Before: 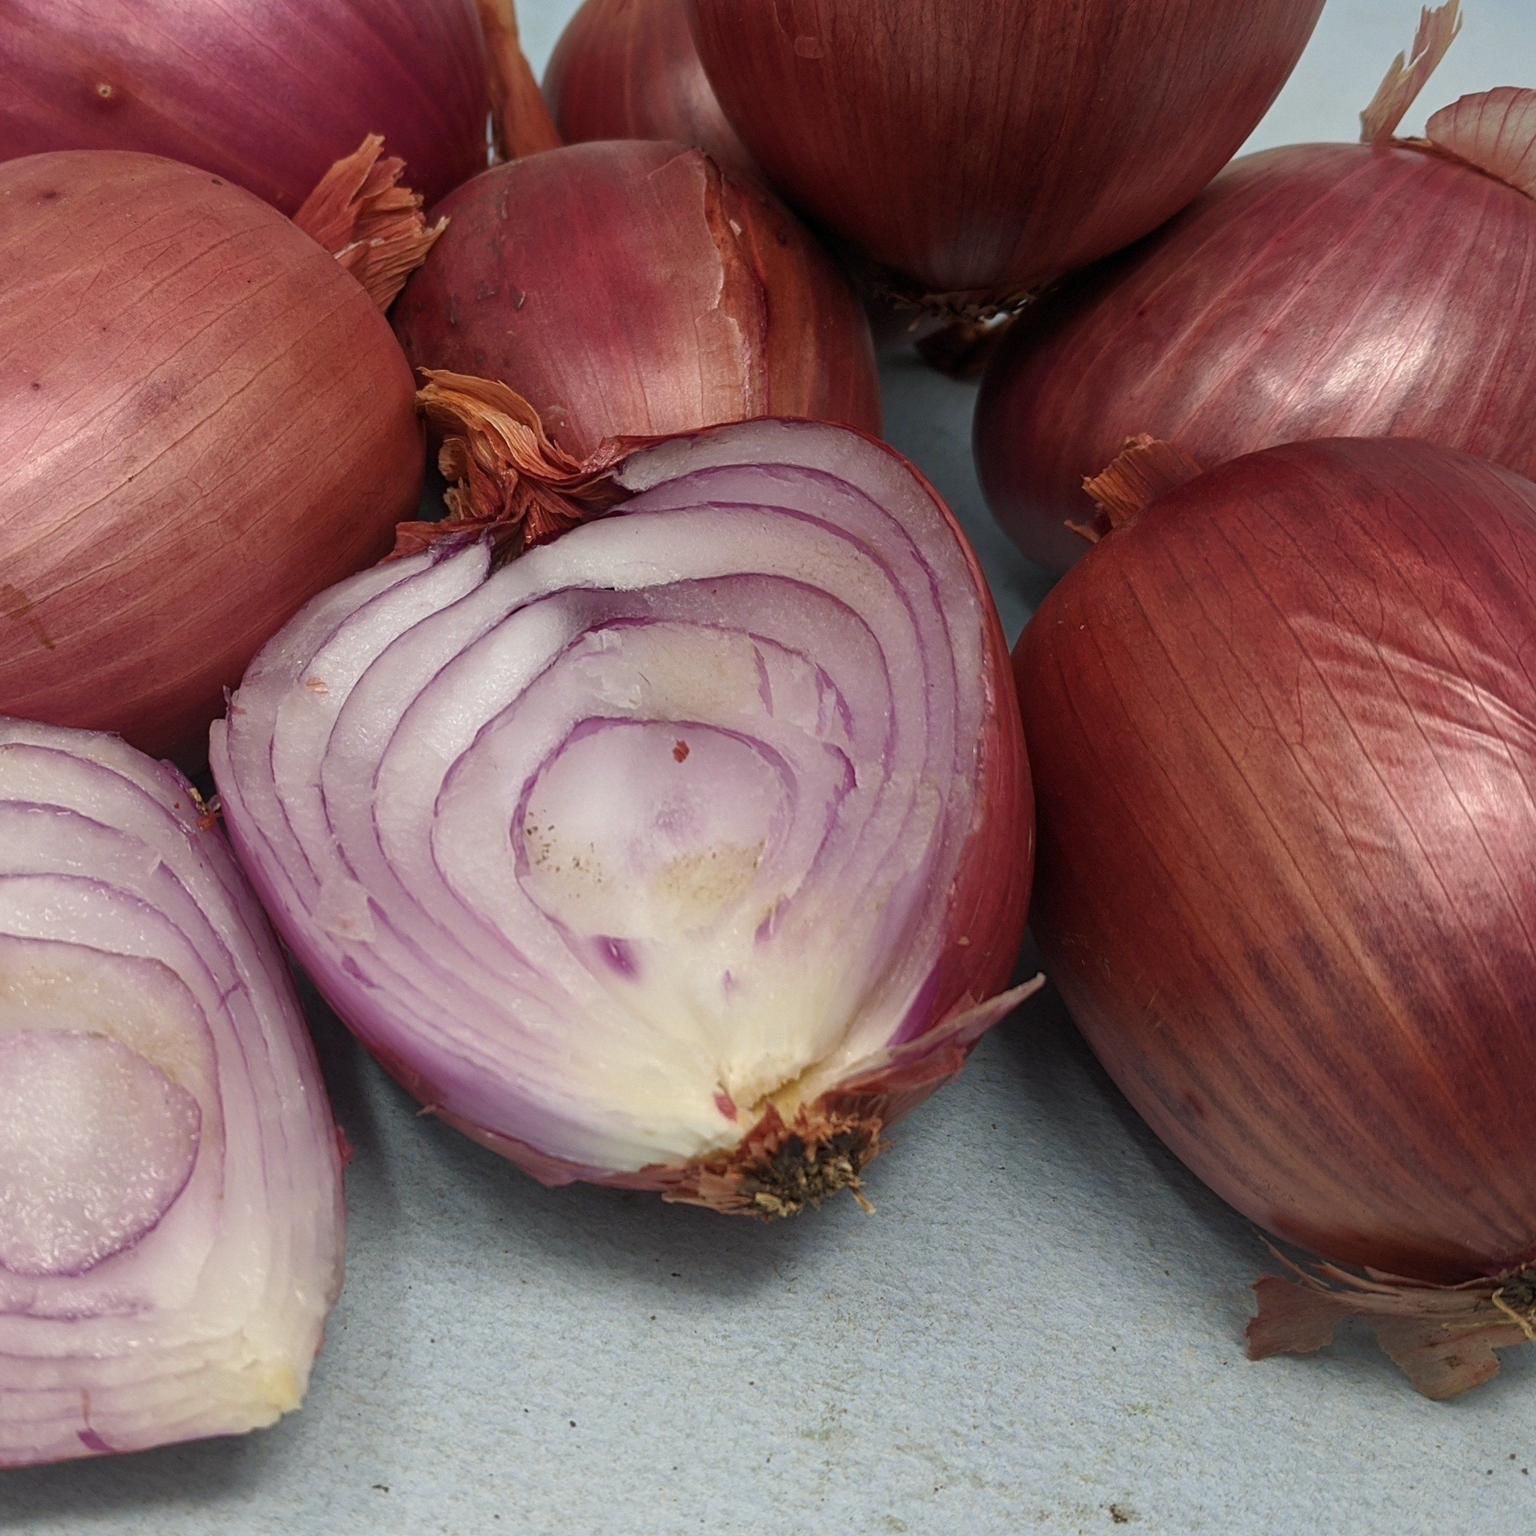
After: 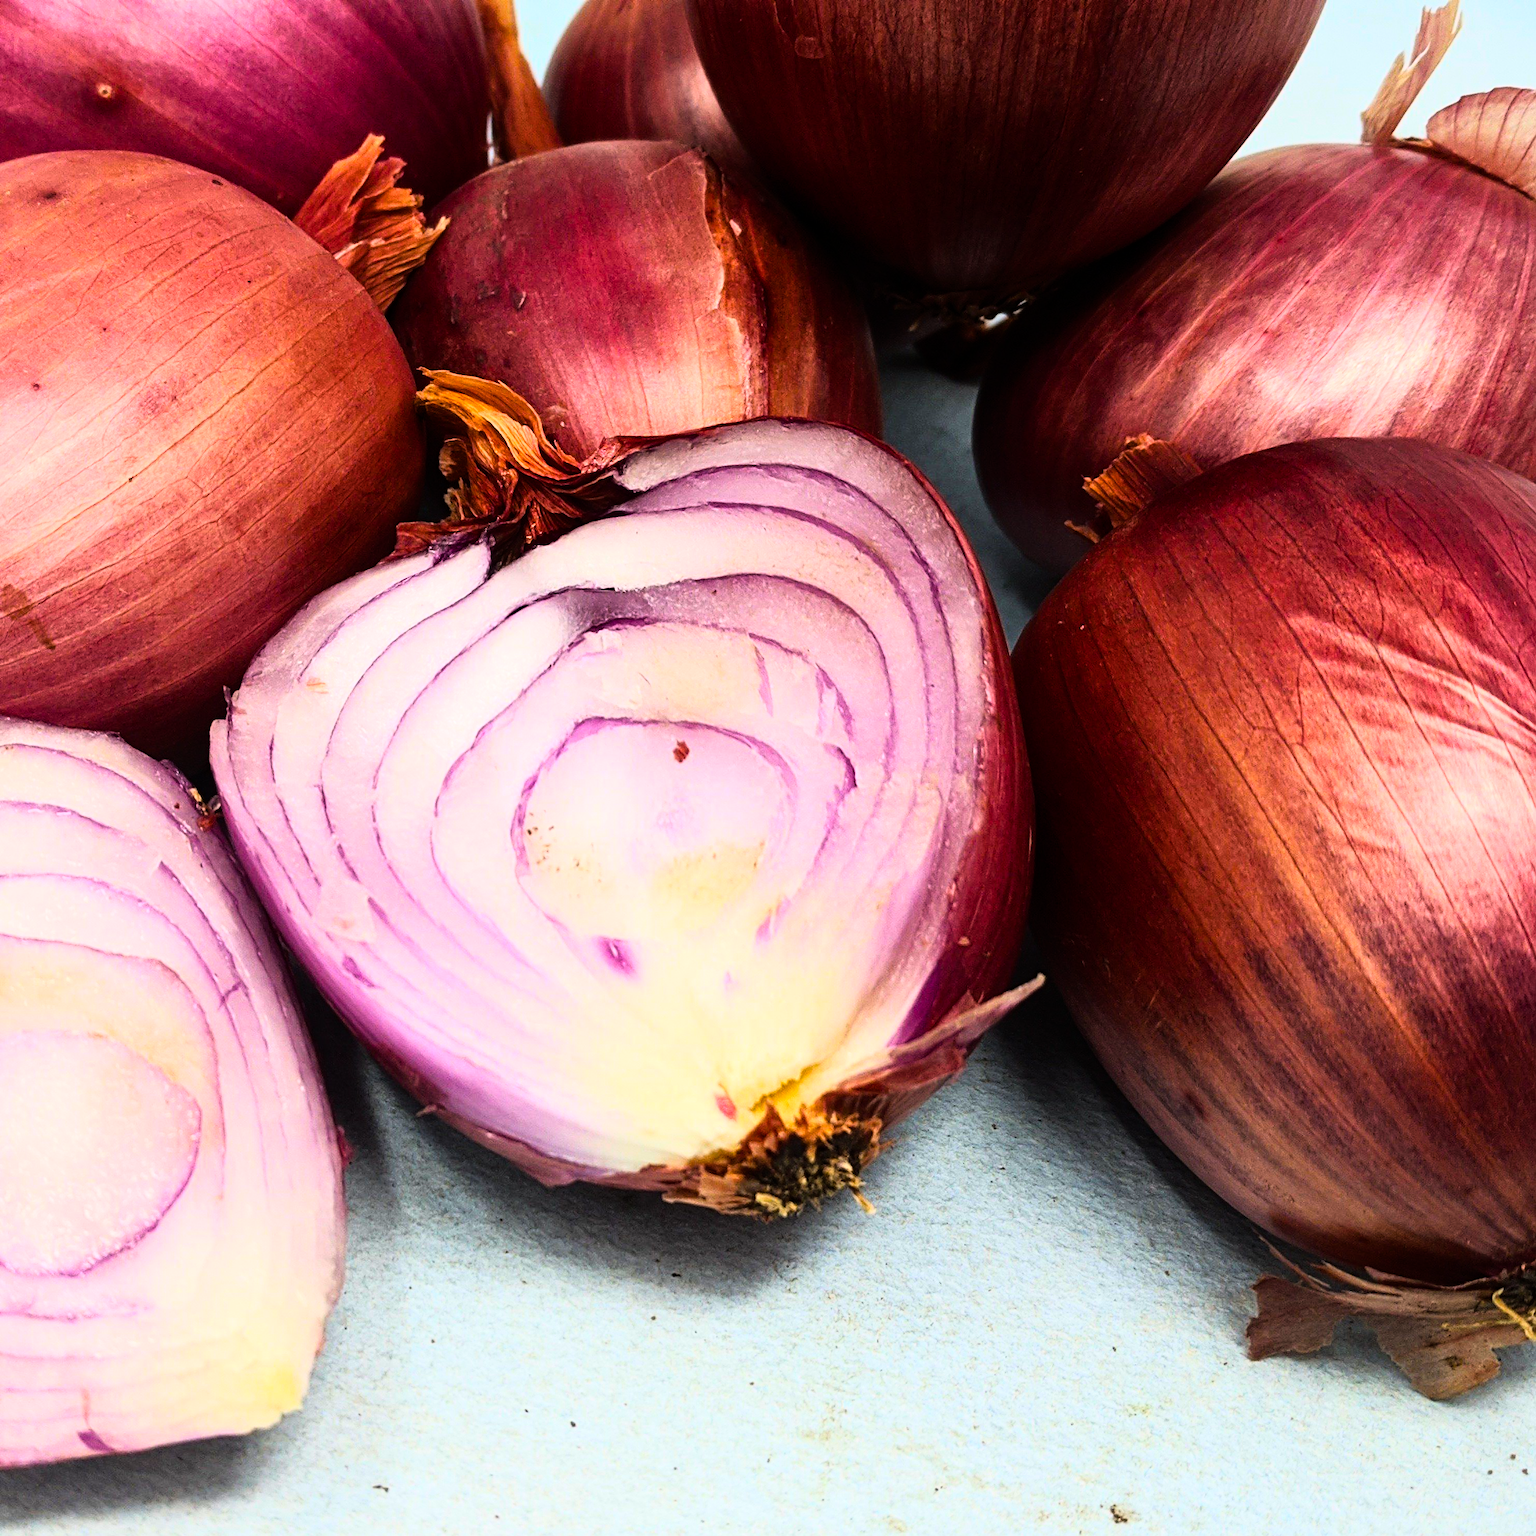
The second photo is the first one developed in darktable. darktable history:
rgb levels: preserve colors max RGB
rgb curve: curves: ch0 [(0, 0) (0.21, 0.15) (0.24, 0.21) (0.5, 0.75) (0.75, 0.96) (0.89, 0.99) (1, 1)]; ch1 [(0, 0.02) (0.21, 0.13) (0.25, 0.2) (0.5, 0.67) (0.75, 0.9) (0.89, 0.97) (1, 1)]; ch2 [(0, 0.02) (0.21, 0.13) (0.25, 0.2) (0.5, 0.67) (0.75, 0.9) (0.89, 0.97) (1, 1)], compensate middle gray true
color balance rgb: linear chroma grading › global chroma 15%, perceptual saturation grading › global saturation 30%
